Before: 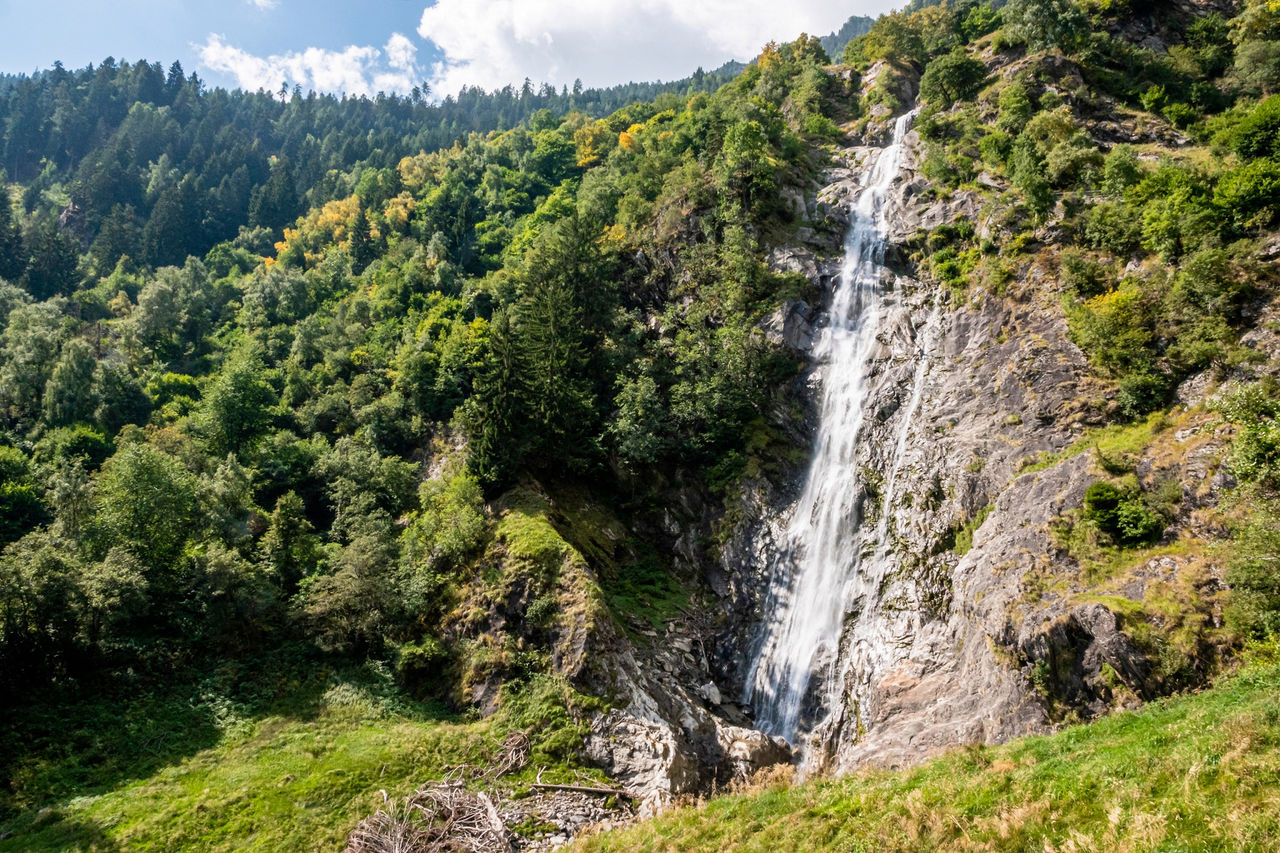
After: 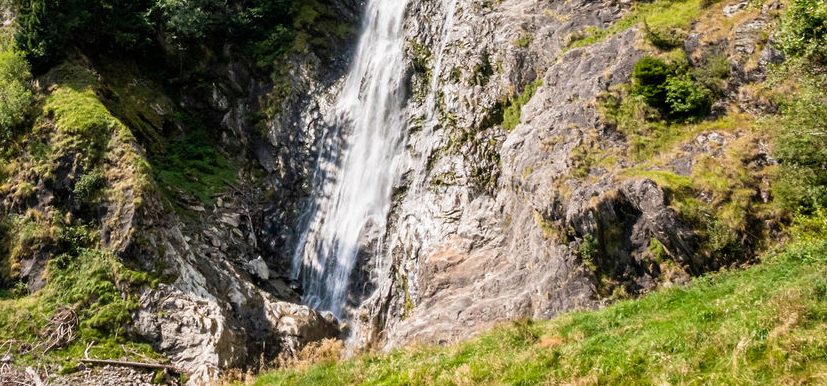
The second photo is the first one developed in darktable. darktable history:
crop and rotate: left 35.371%, top 49.849%, bottom 4.803%
